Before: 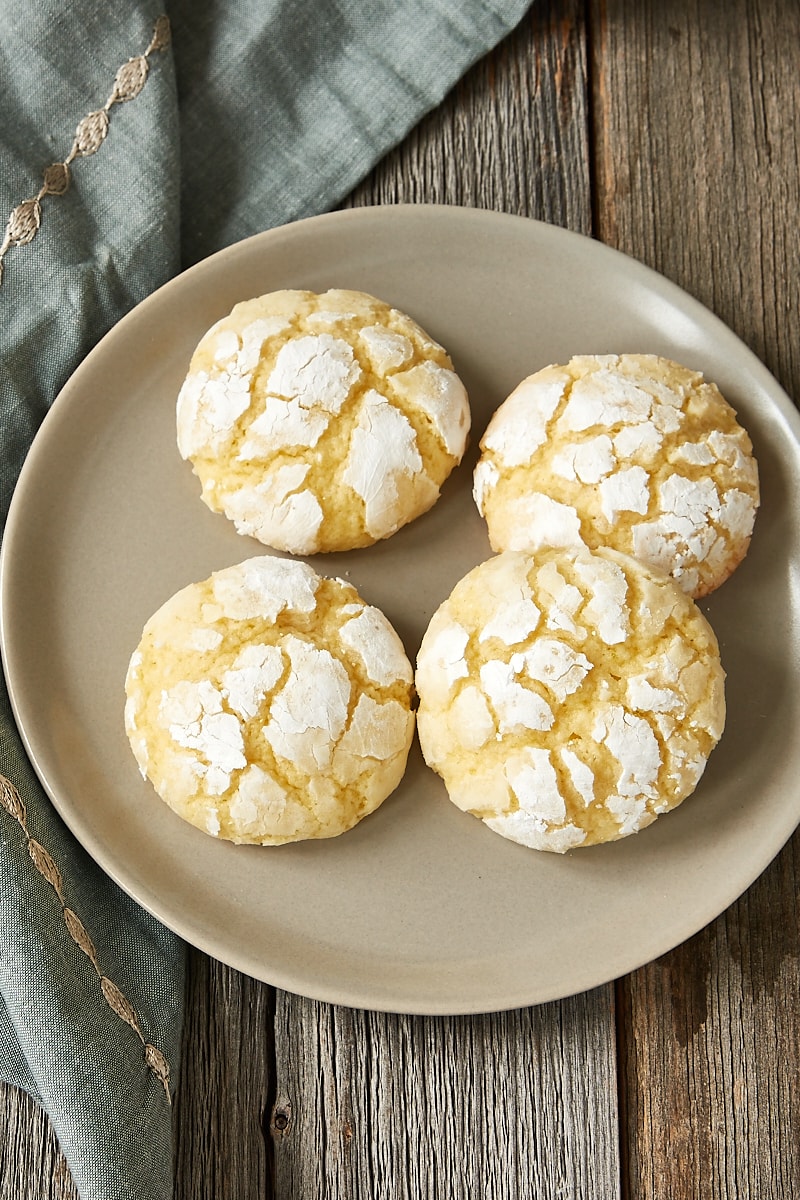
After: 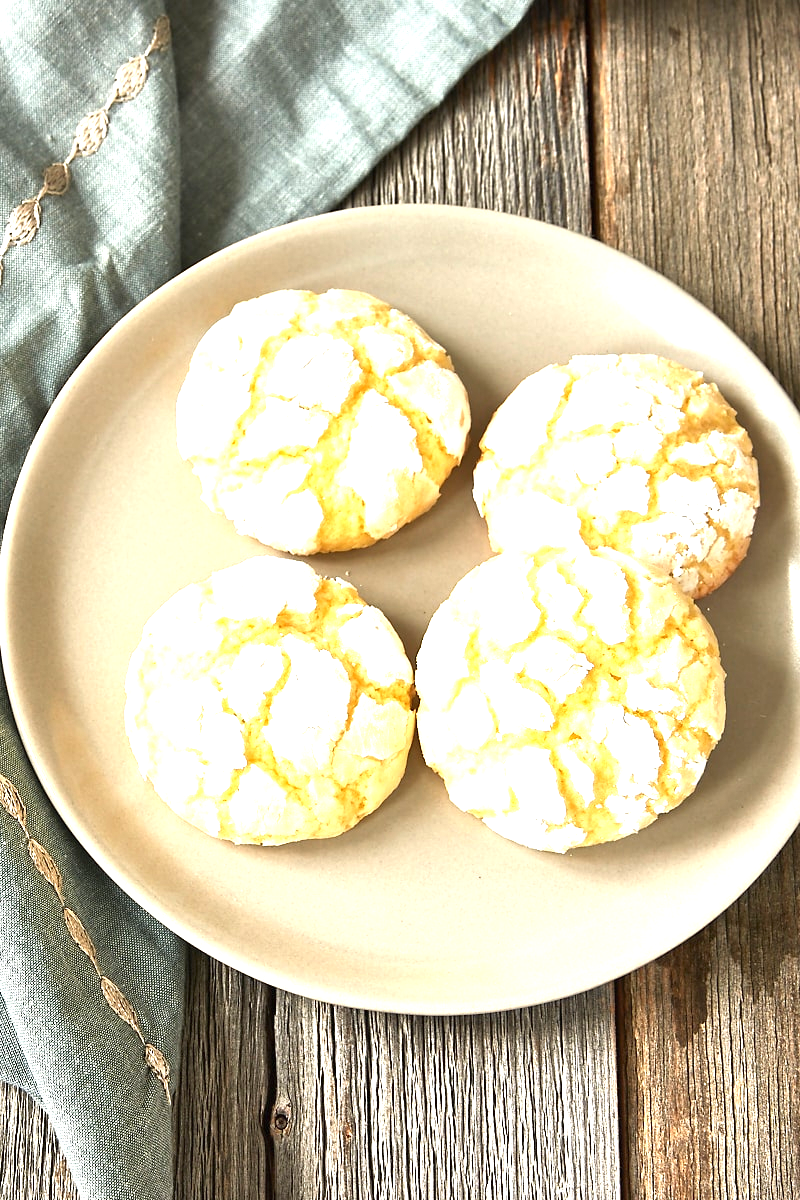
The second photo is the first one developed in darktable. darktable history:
exposure: black level correction 0, exposure 1.384 EV, compensate highlight preservation false
